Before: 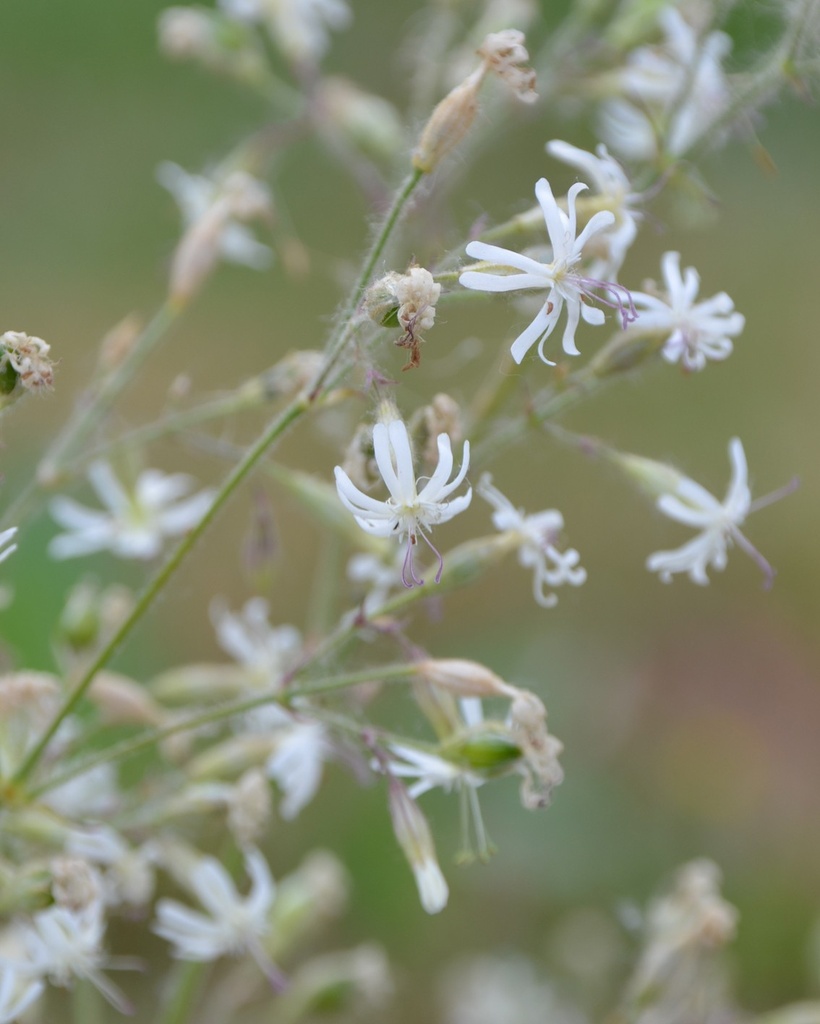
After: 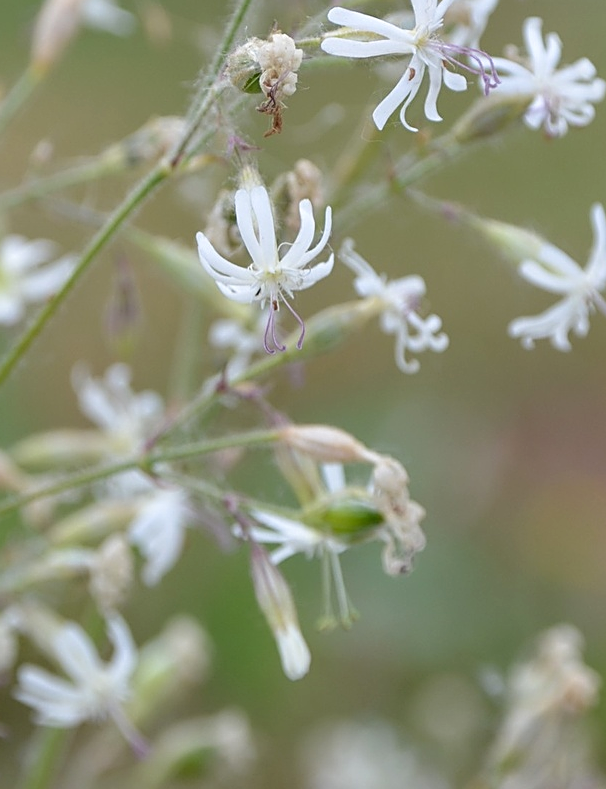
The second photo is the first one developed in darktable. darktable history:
crop: left 16.871%, top 22.857%, right 9.116%
tone curve: curves: ch0 [(0, 0) (0.003, 0.003) (0.011, 0.011) (0.025, 0.026) (0.044, 0.046) (0.069, 0.072) (0.1, 0.103) (0.136, 0.141) (0.177, 0.184) (0.224, 0.233) (0.277, 0.287) (0.335, 0.348) (0.399, 0.414) (0.468, 0.486) (0.543, 0.563) (0.623, 0.647) (0.709, 0.736) (0.801, 0.831) (0.898, 0.92) (1, 1)], preserve colors none
sharpen: amount 0.575
local contrast: highlights 100%, shadows 100%, detail 120%, midtone range 0.2
